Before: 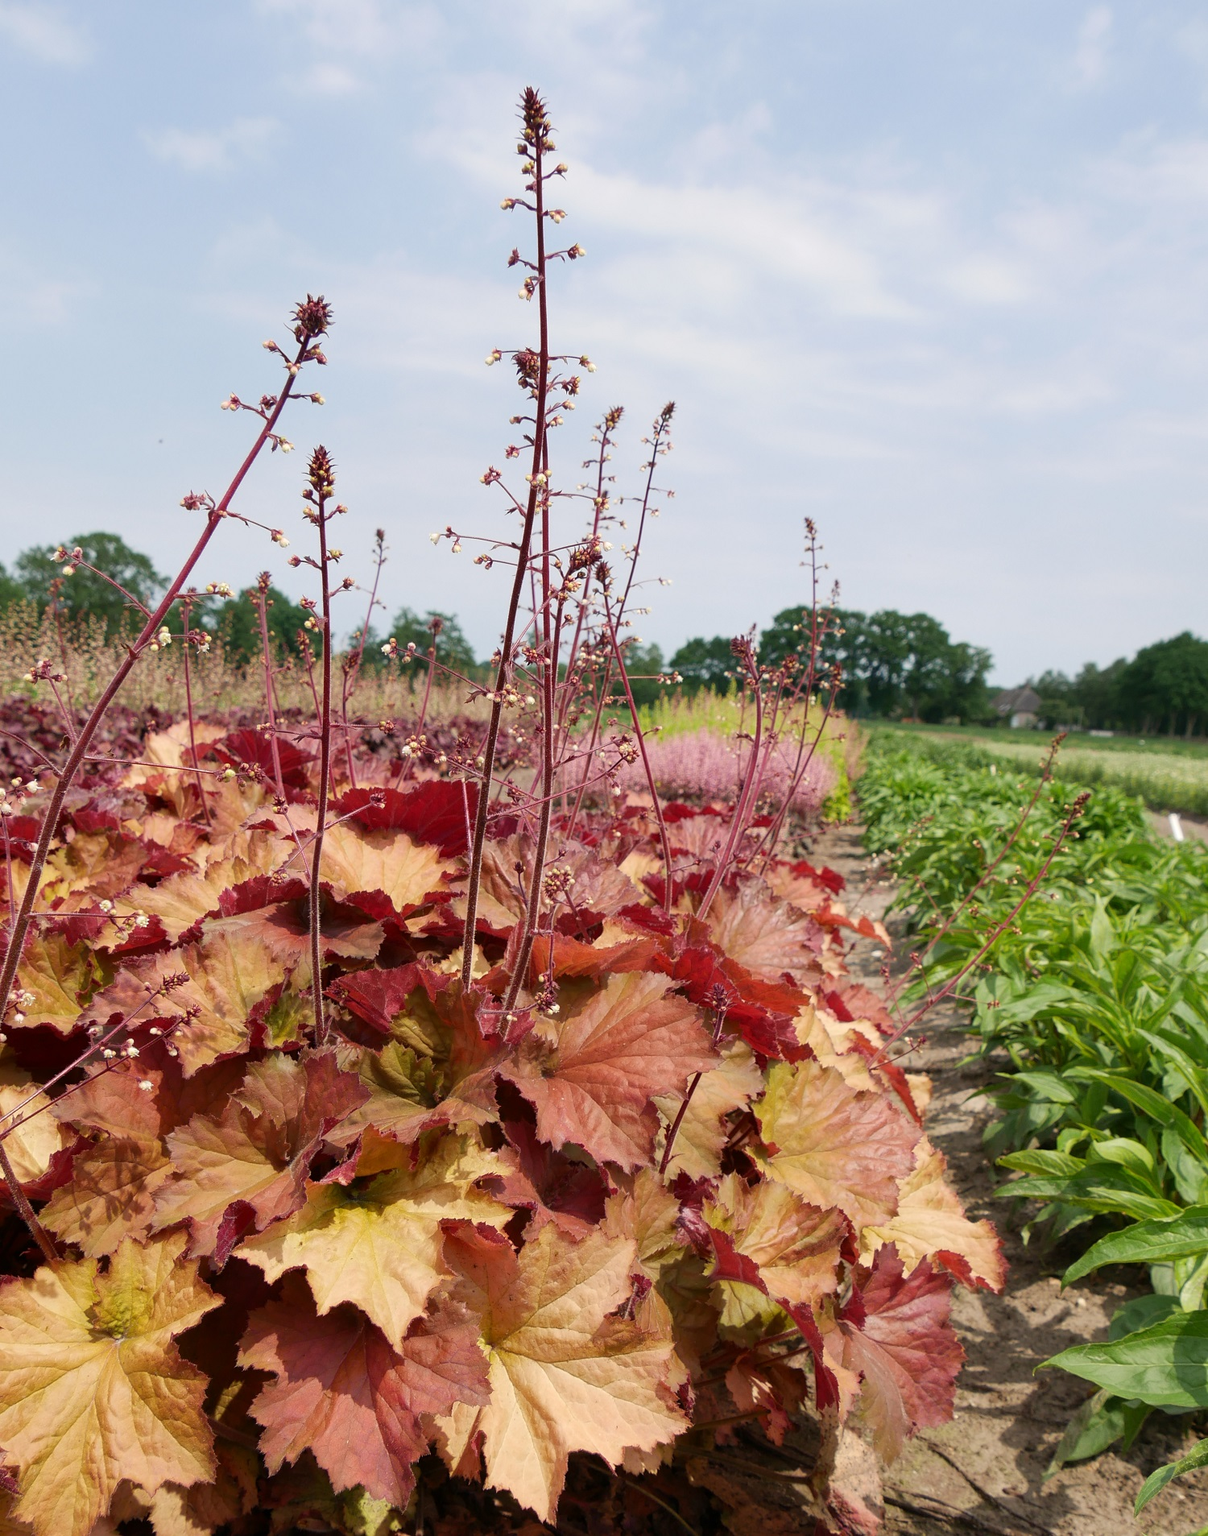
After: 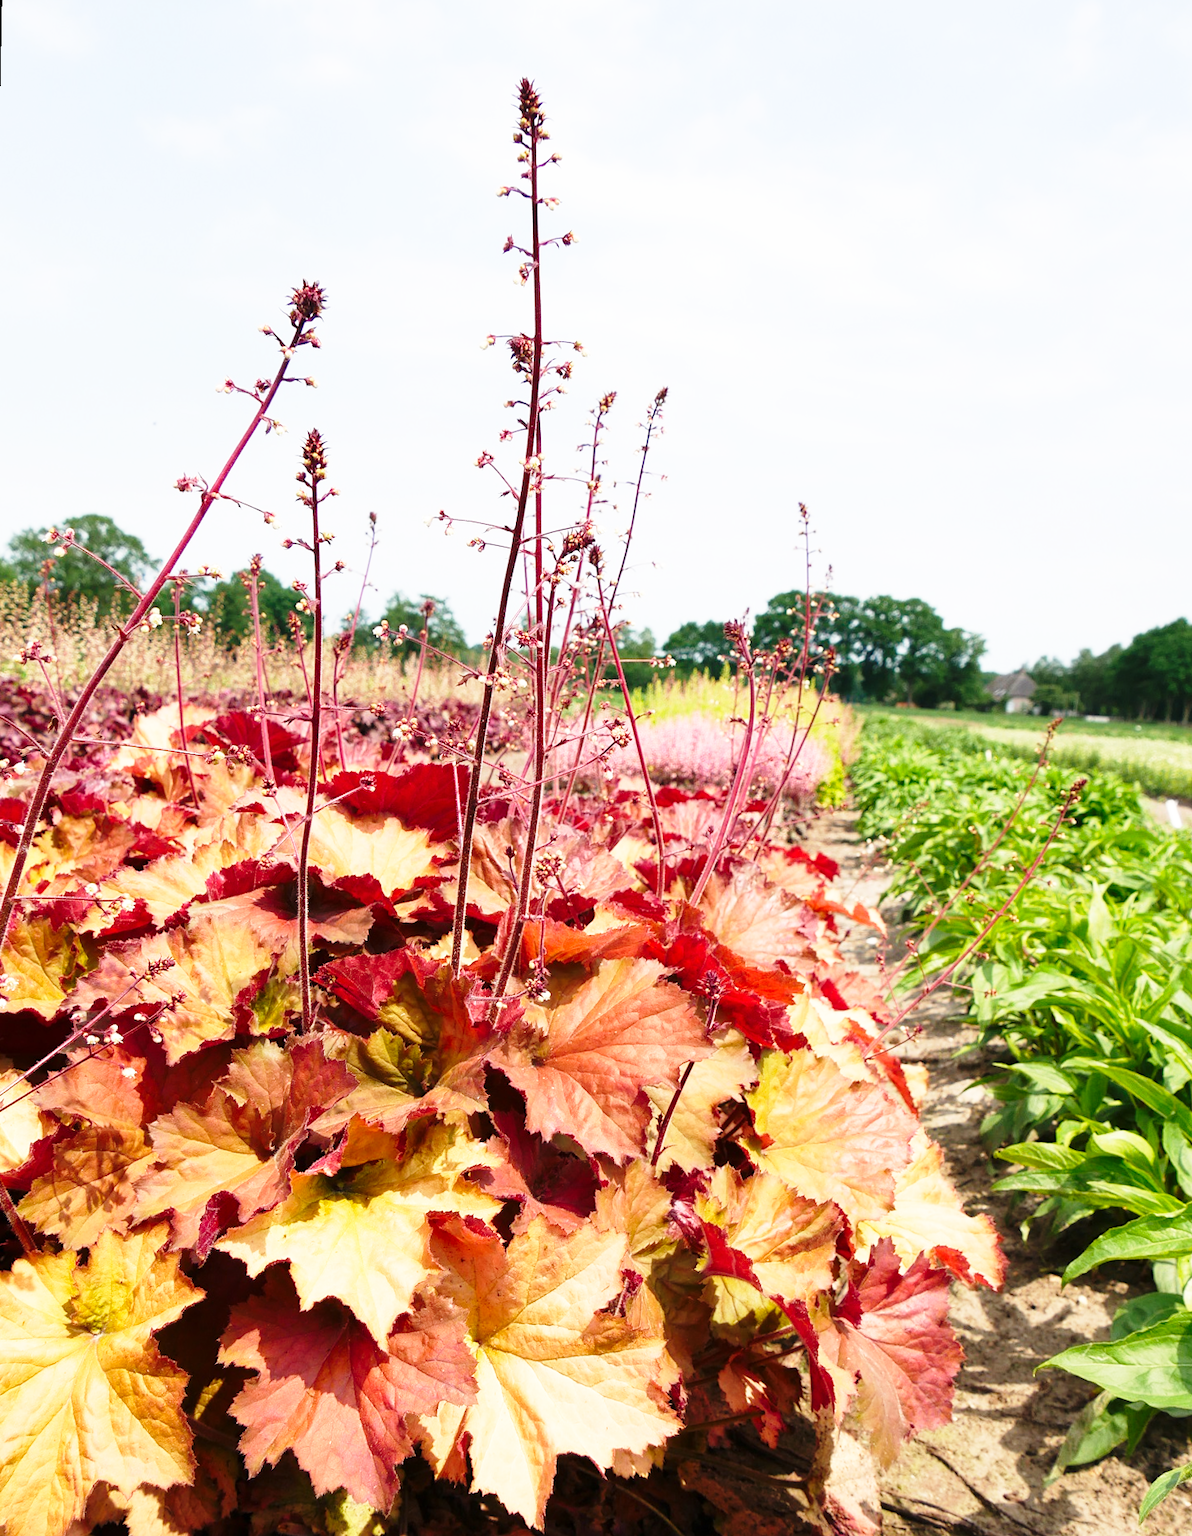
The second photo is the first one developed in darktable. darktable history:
rotate and perspective: rotation 0.226°, lens shift (vertical) -0.042, crop left 0.023, crop right 0.982, crop top 0.006, crop bottom 0.994
base curve: curves: ch0 [(0, 0) (0.026, 0.03) (0.109, 0.232) (0.351, 0.748) (0.669, 0.968) (1, 1)], preserve colors none
